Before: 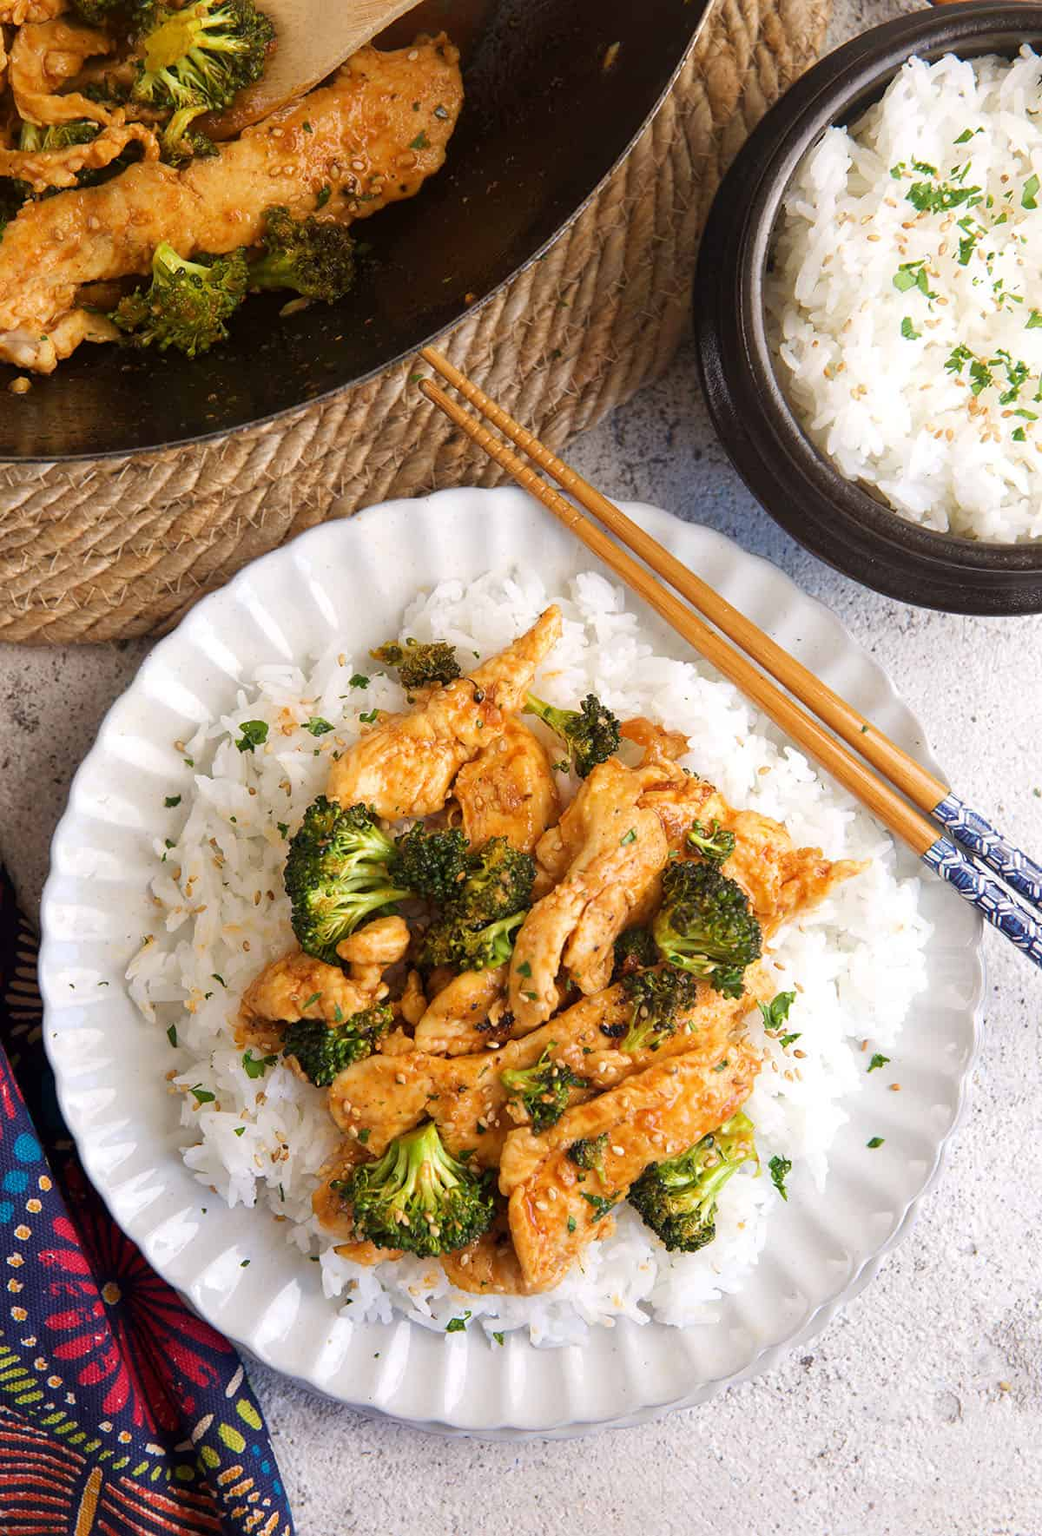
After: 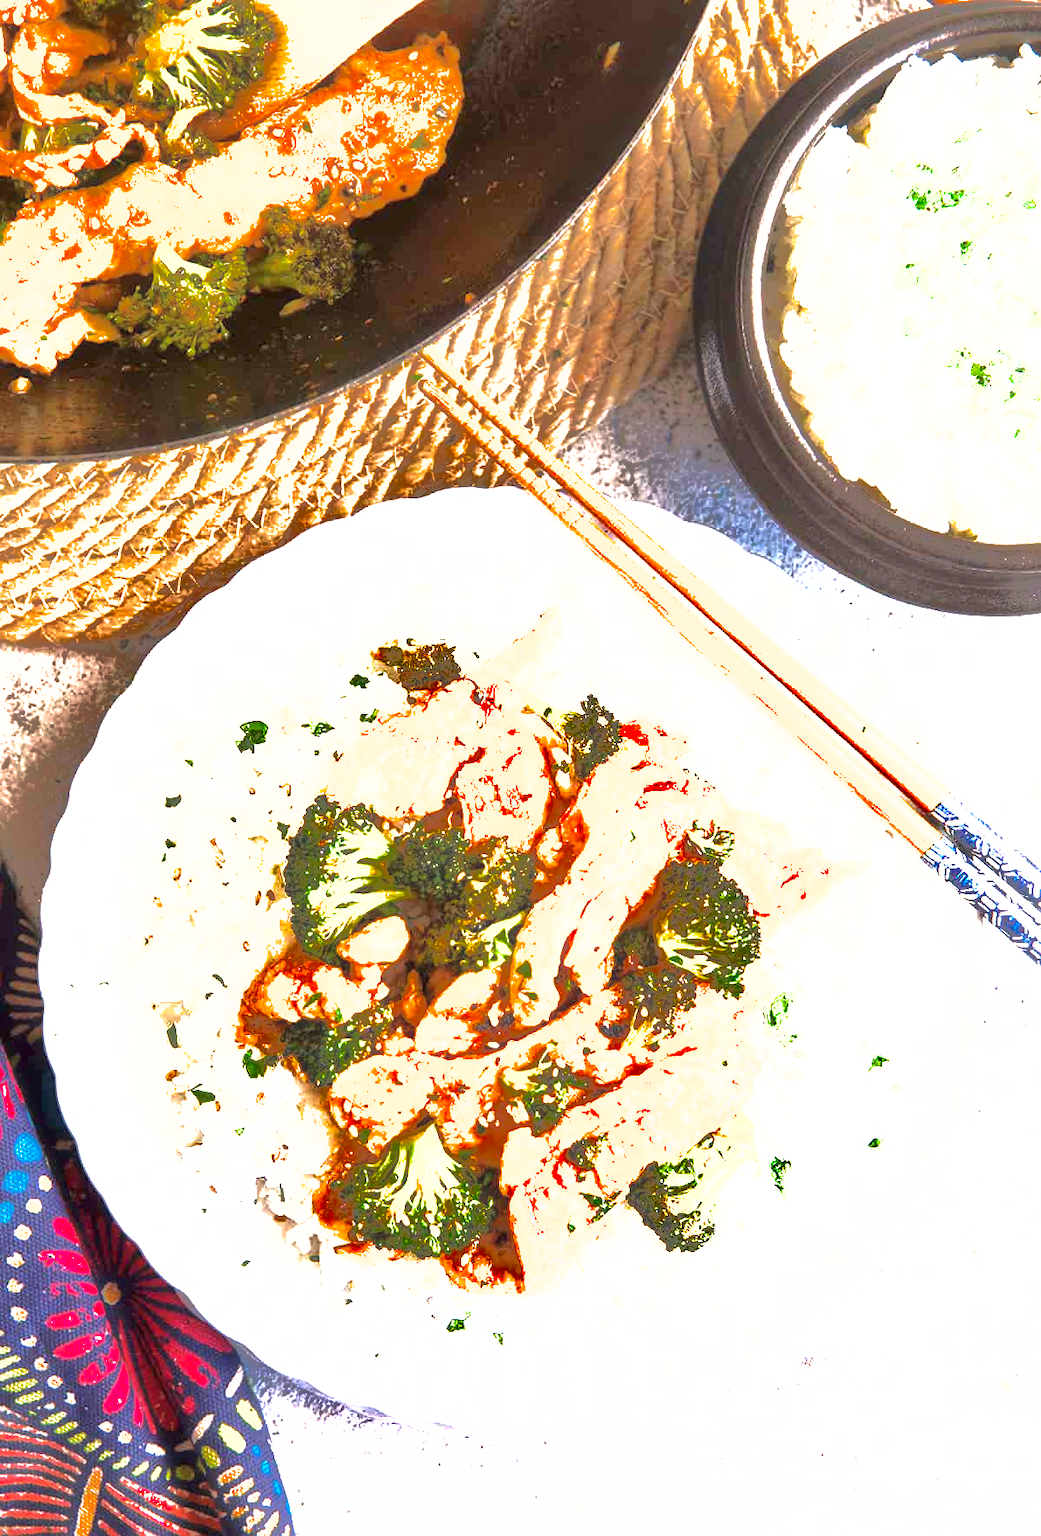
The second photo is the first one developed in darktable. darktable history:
exposure: exposure 2 EV, compensate highlight preservation false
shadows and highlights: shadows 25, highlights -70
haze removal: strength -0.1, adaptive false
